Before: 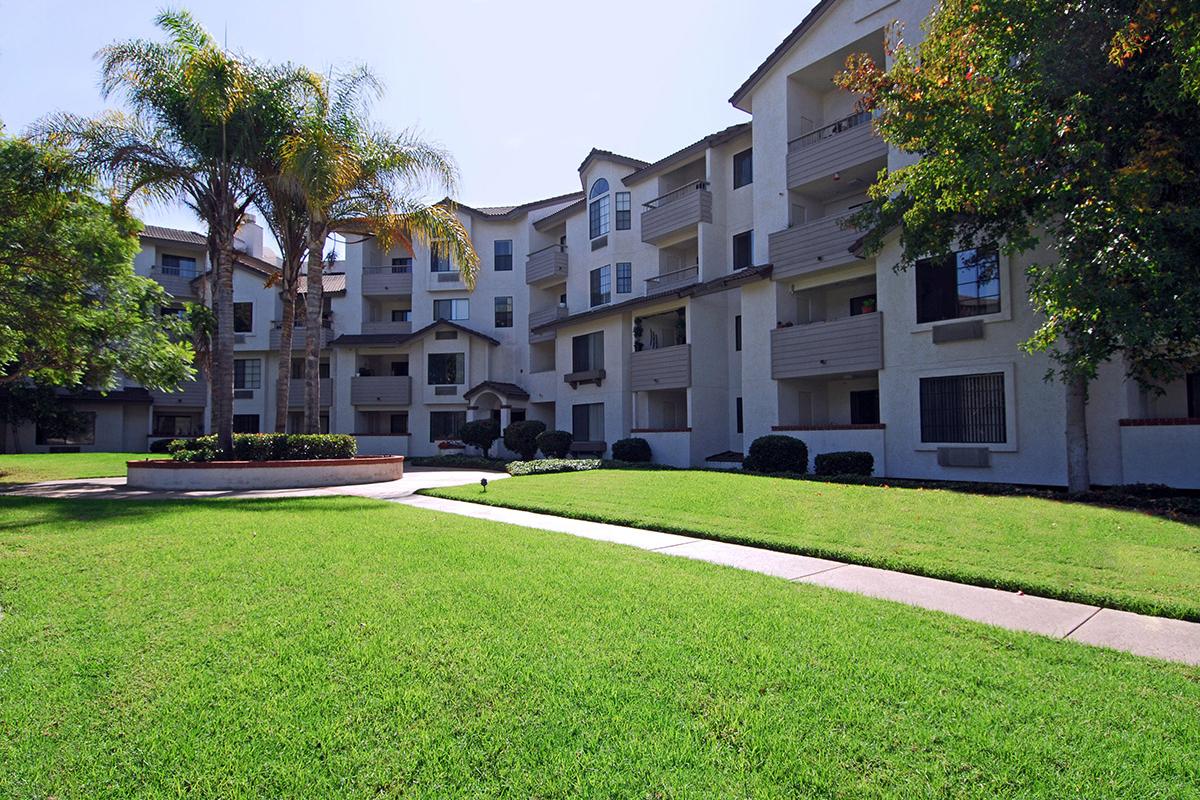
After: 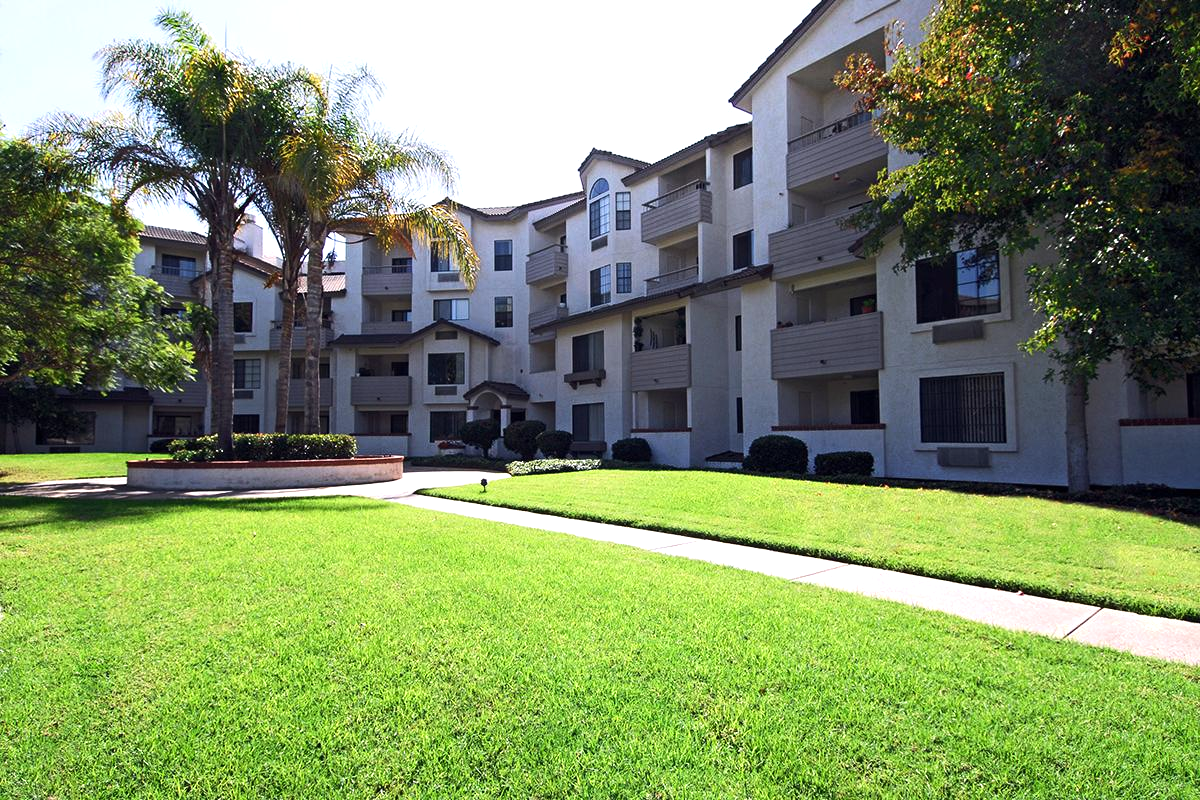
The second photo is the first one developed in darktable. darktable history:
color calibration: x 0.343, y 0.357, temperature 5127.71 K
tone equalizer: -8 EV 0 EV, -7 EV -0.003 EV, -6 EV 0.005 EV, -5 EV -0.061 EV, -4 EV -0.112 EV, -3 EV -0.192 EV, -2 EV 0.246 EV, -1 EV 0.725 EV, +0 EV 0.518 EV
